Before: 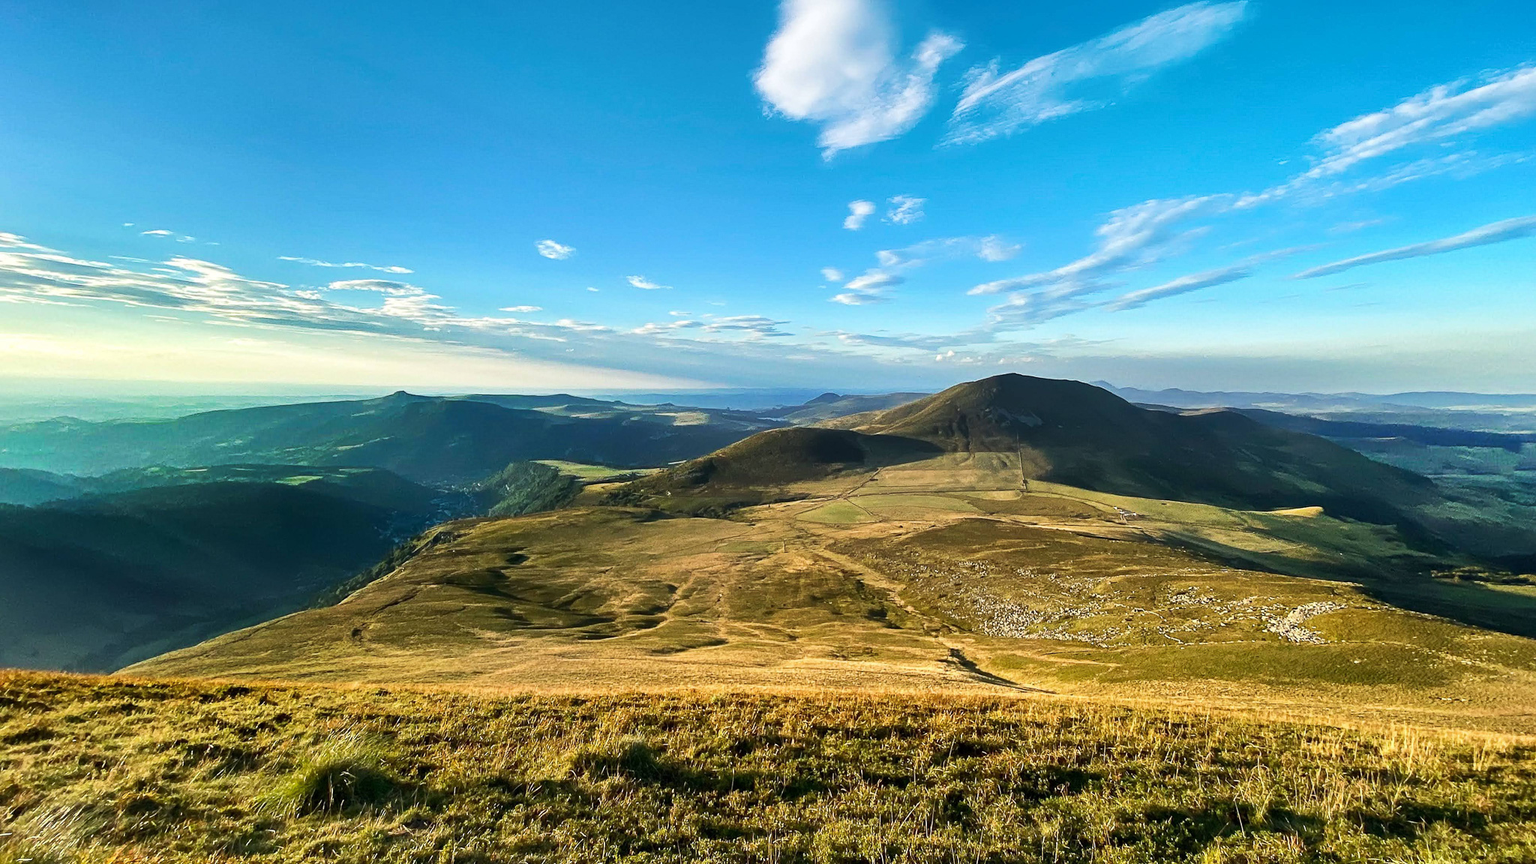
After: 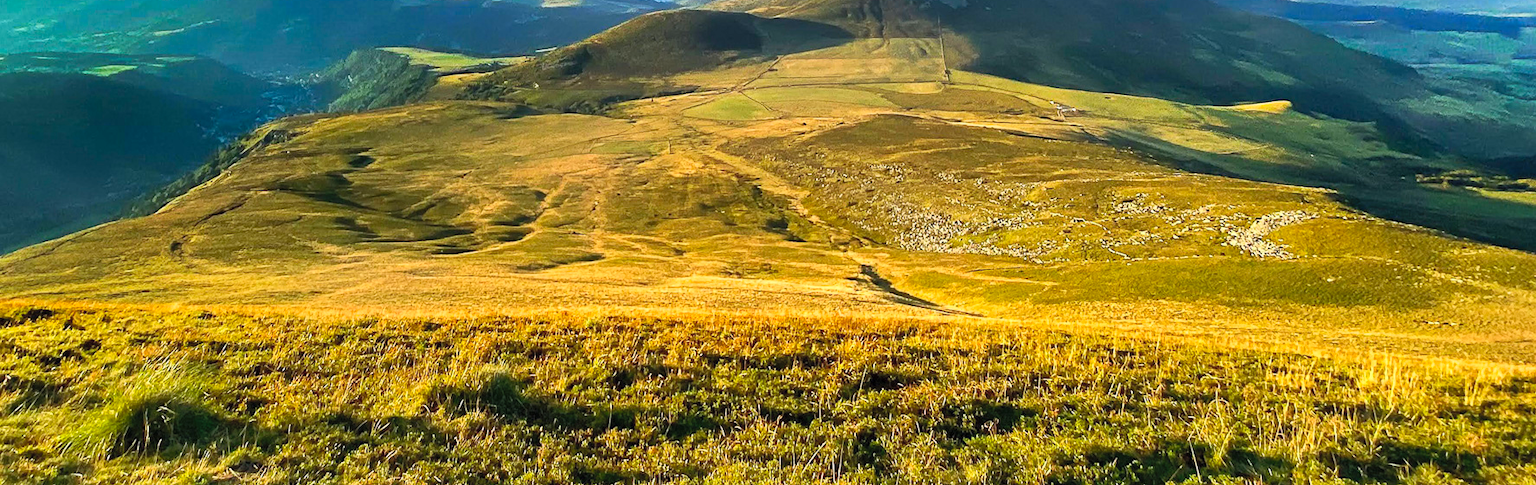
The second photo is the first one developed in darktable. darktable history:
crop and rotate: left 13.307%, top 48.524%, bottom 2.73%
contrast brightness saturation: contrast 0.069, brightness 0.178, saturation 0.401
